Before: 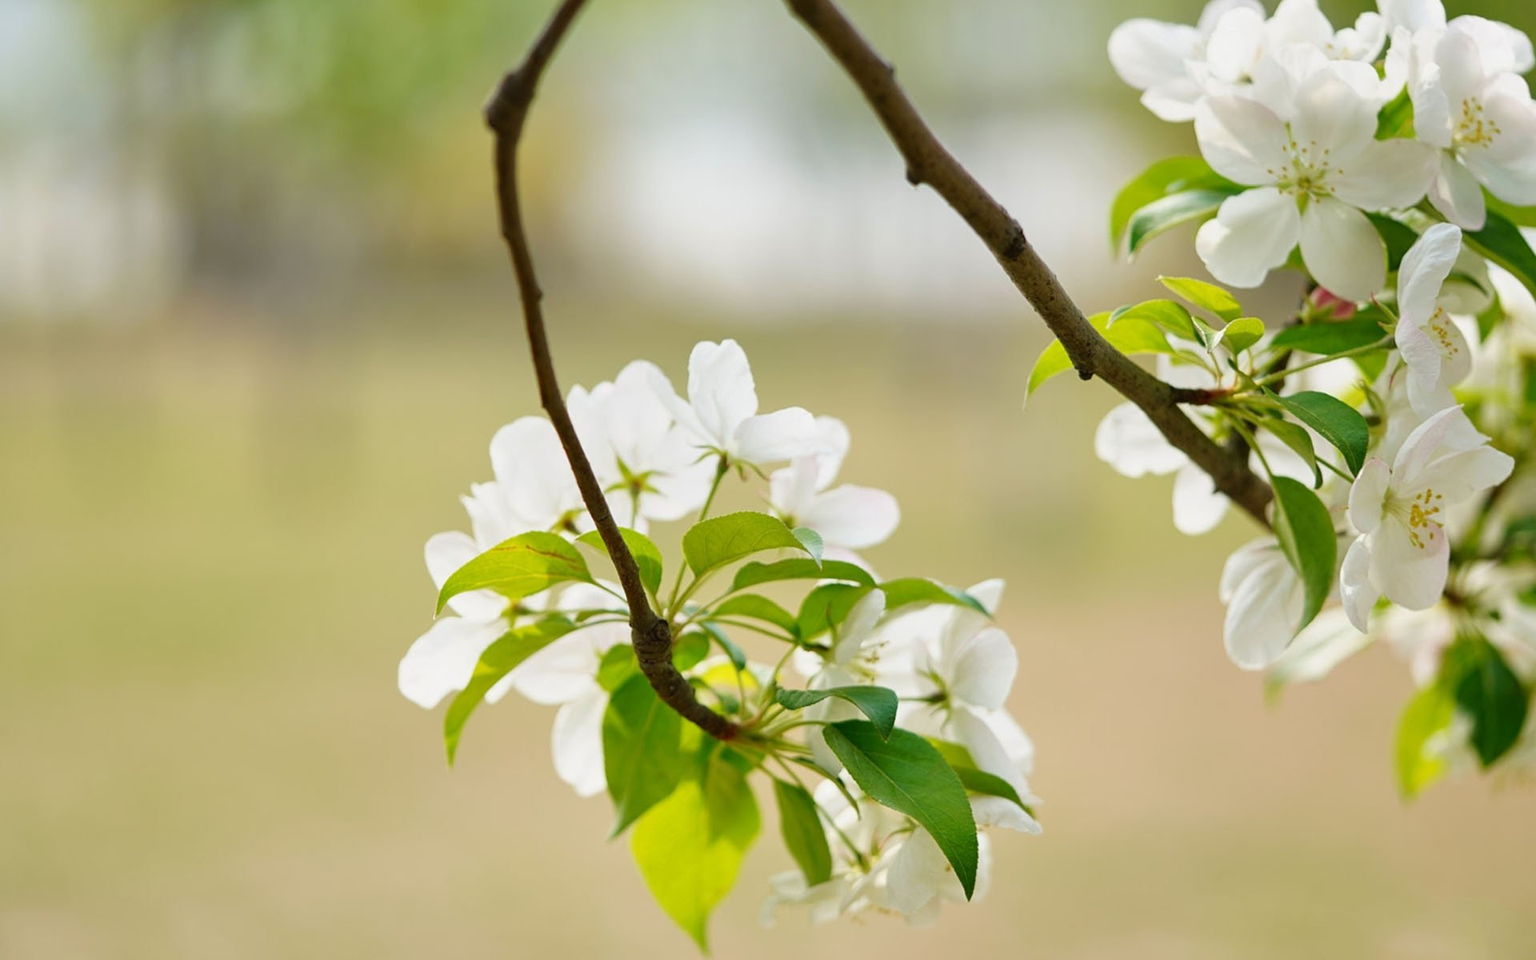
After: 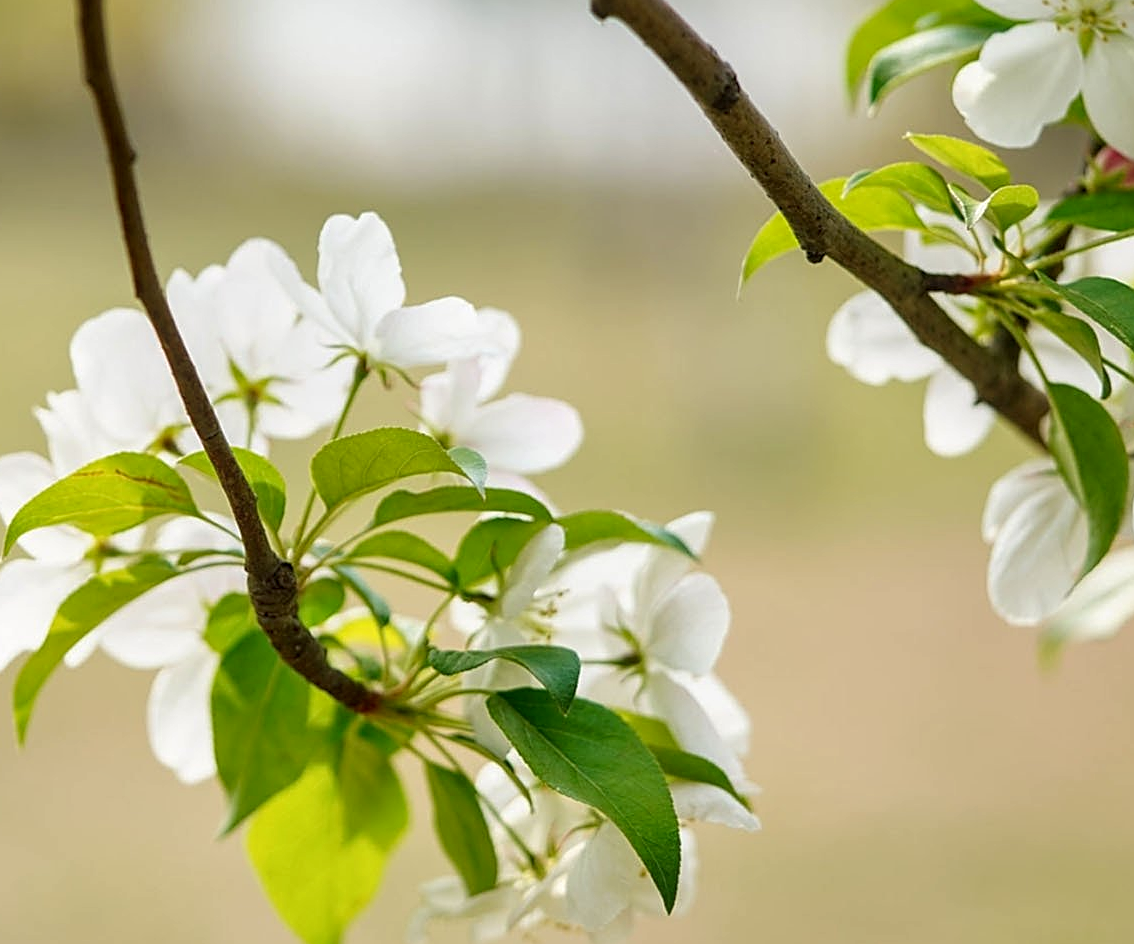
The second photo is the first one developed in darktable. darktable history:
sharpen: on, module defaults
crop and rotate: left 28.256%, top 17.734%, right 12.656%, bottom 3.573%
local contrast: on, module defaults
